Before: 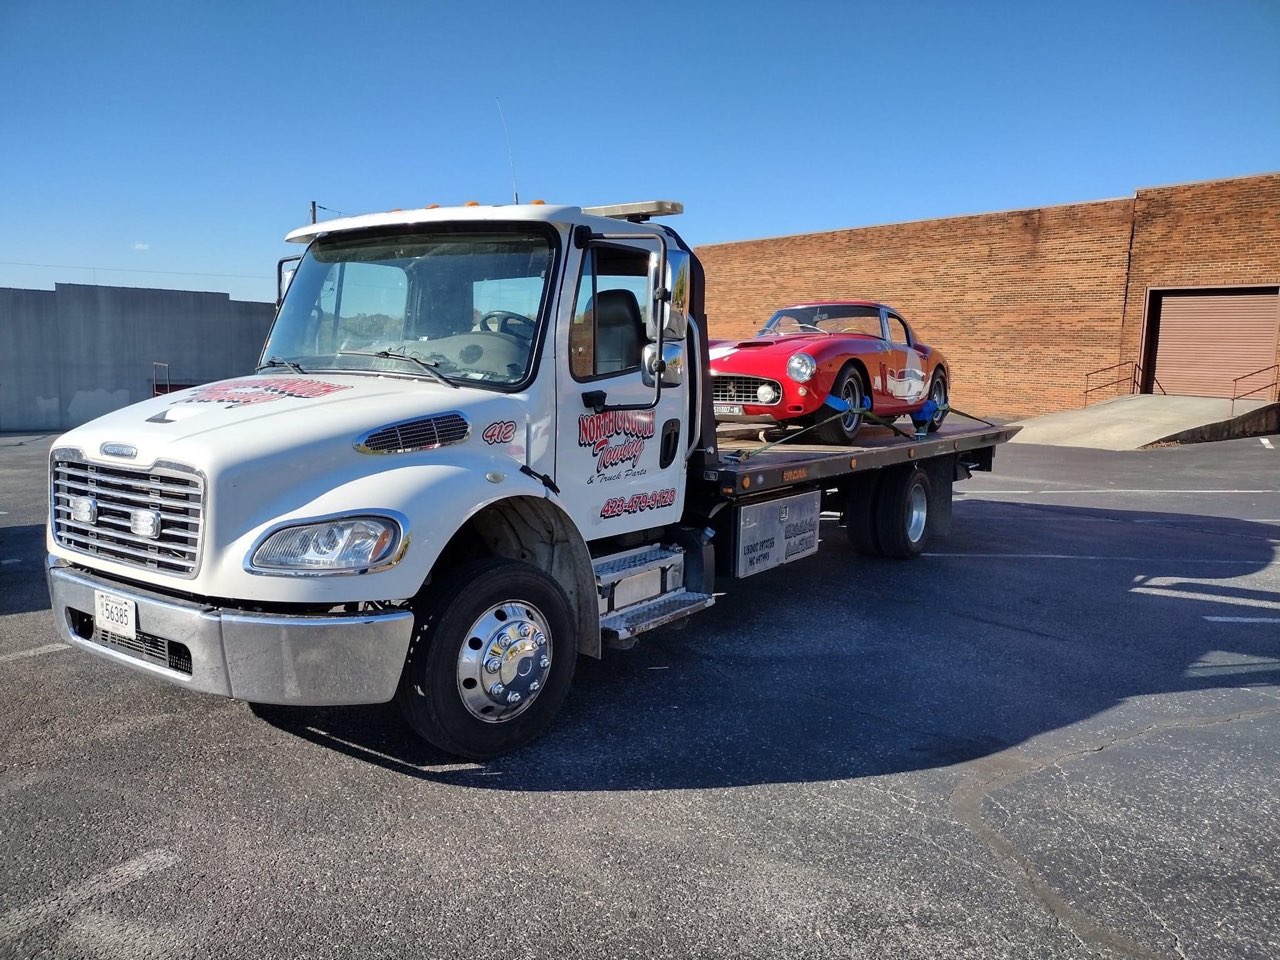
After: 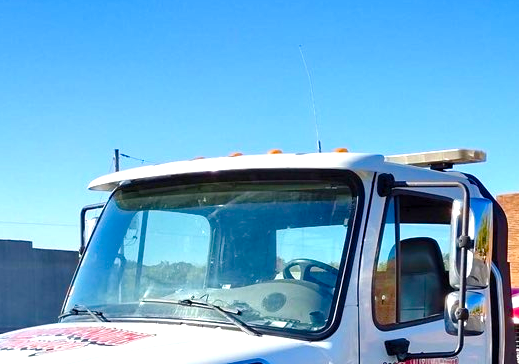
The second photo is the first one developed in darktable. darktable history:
crop: left 15.452%, top 5.459%, right 43.956%, bottom 56.62%
color balance rgb: linear chroma grading › shadows -2.2%, linear chroma grading › highlights -15%, linear chroma grading › global chroma -10%, linear chroma grading › mid-tones -10%, perceptual saturation grading › global saturation 45%, perceptual saturation grading › highlights -50%, perceptual saturation grading › shadows 30%, perceptual brilliance grading › global brilliance 18%, global vibrance 45%
tone equalizer: on, module defaults
